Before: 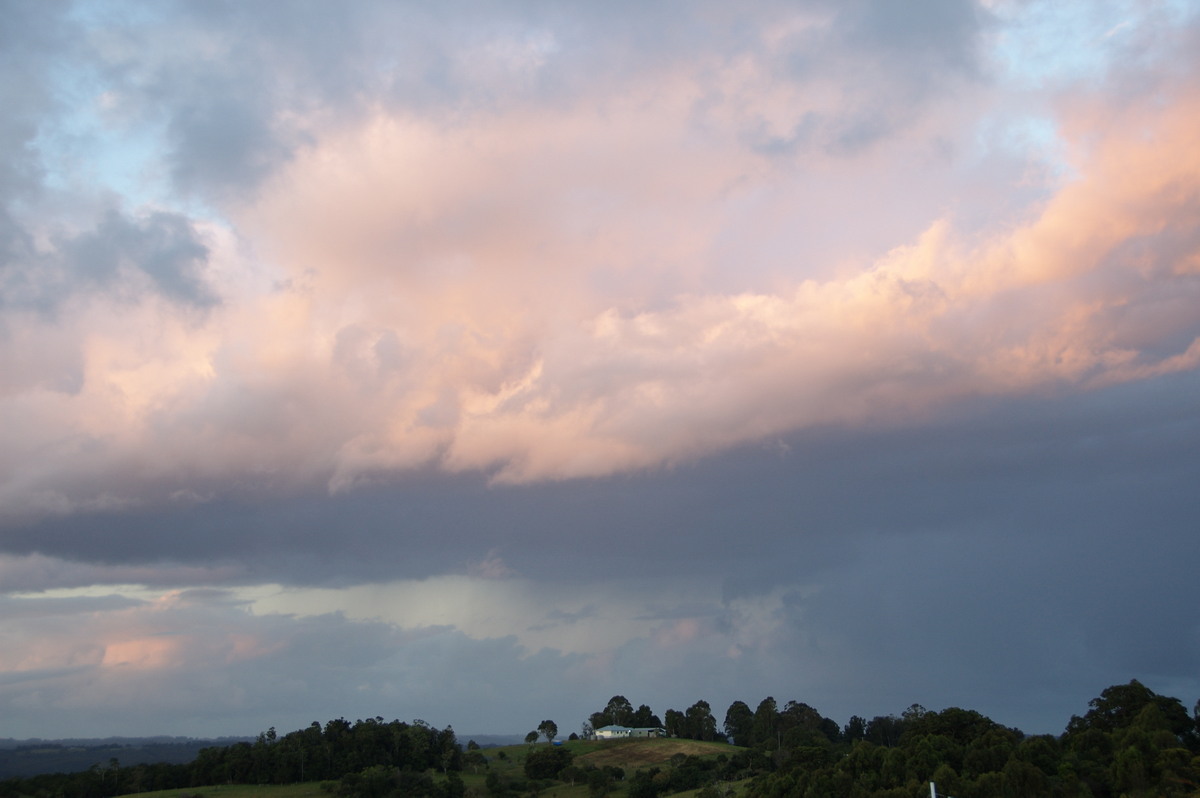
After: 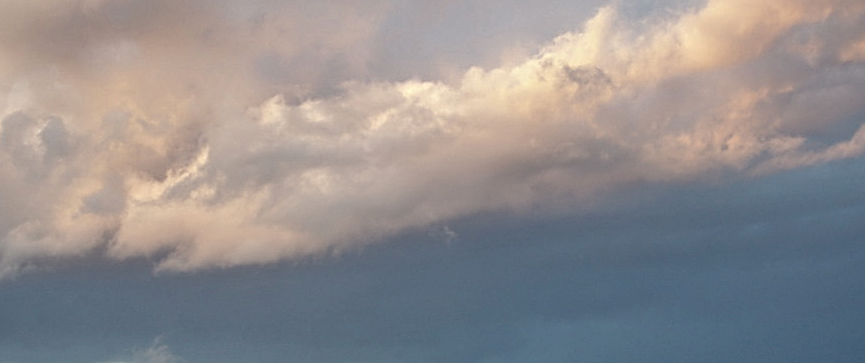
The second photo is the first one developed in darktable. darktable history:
color correction: highlights a* -6.86, highlights b* 0.717
crop and rotate: left 27.88%, top 26.748%, bottom 27.672%
contrast equalizer: y [[0.601, 0.6, 0.598, 0.598, 0.6, 0.601], [0.5 ×6], [0.5 ×6], [0 ×6], [0 ×6]]
sharpen: radius 2.768
shadows and highlights: radius 106.29, shadows 45.55, highlights -66.27, low approximation 0.01, soften with gaussian
